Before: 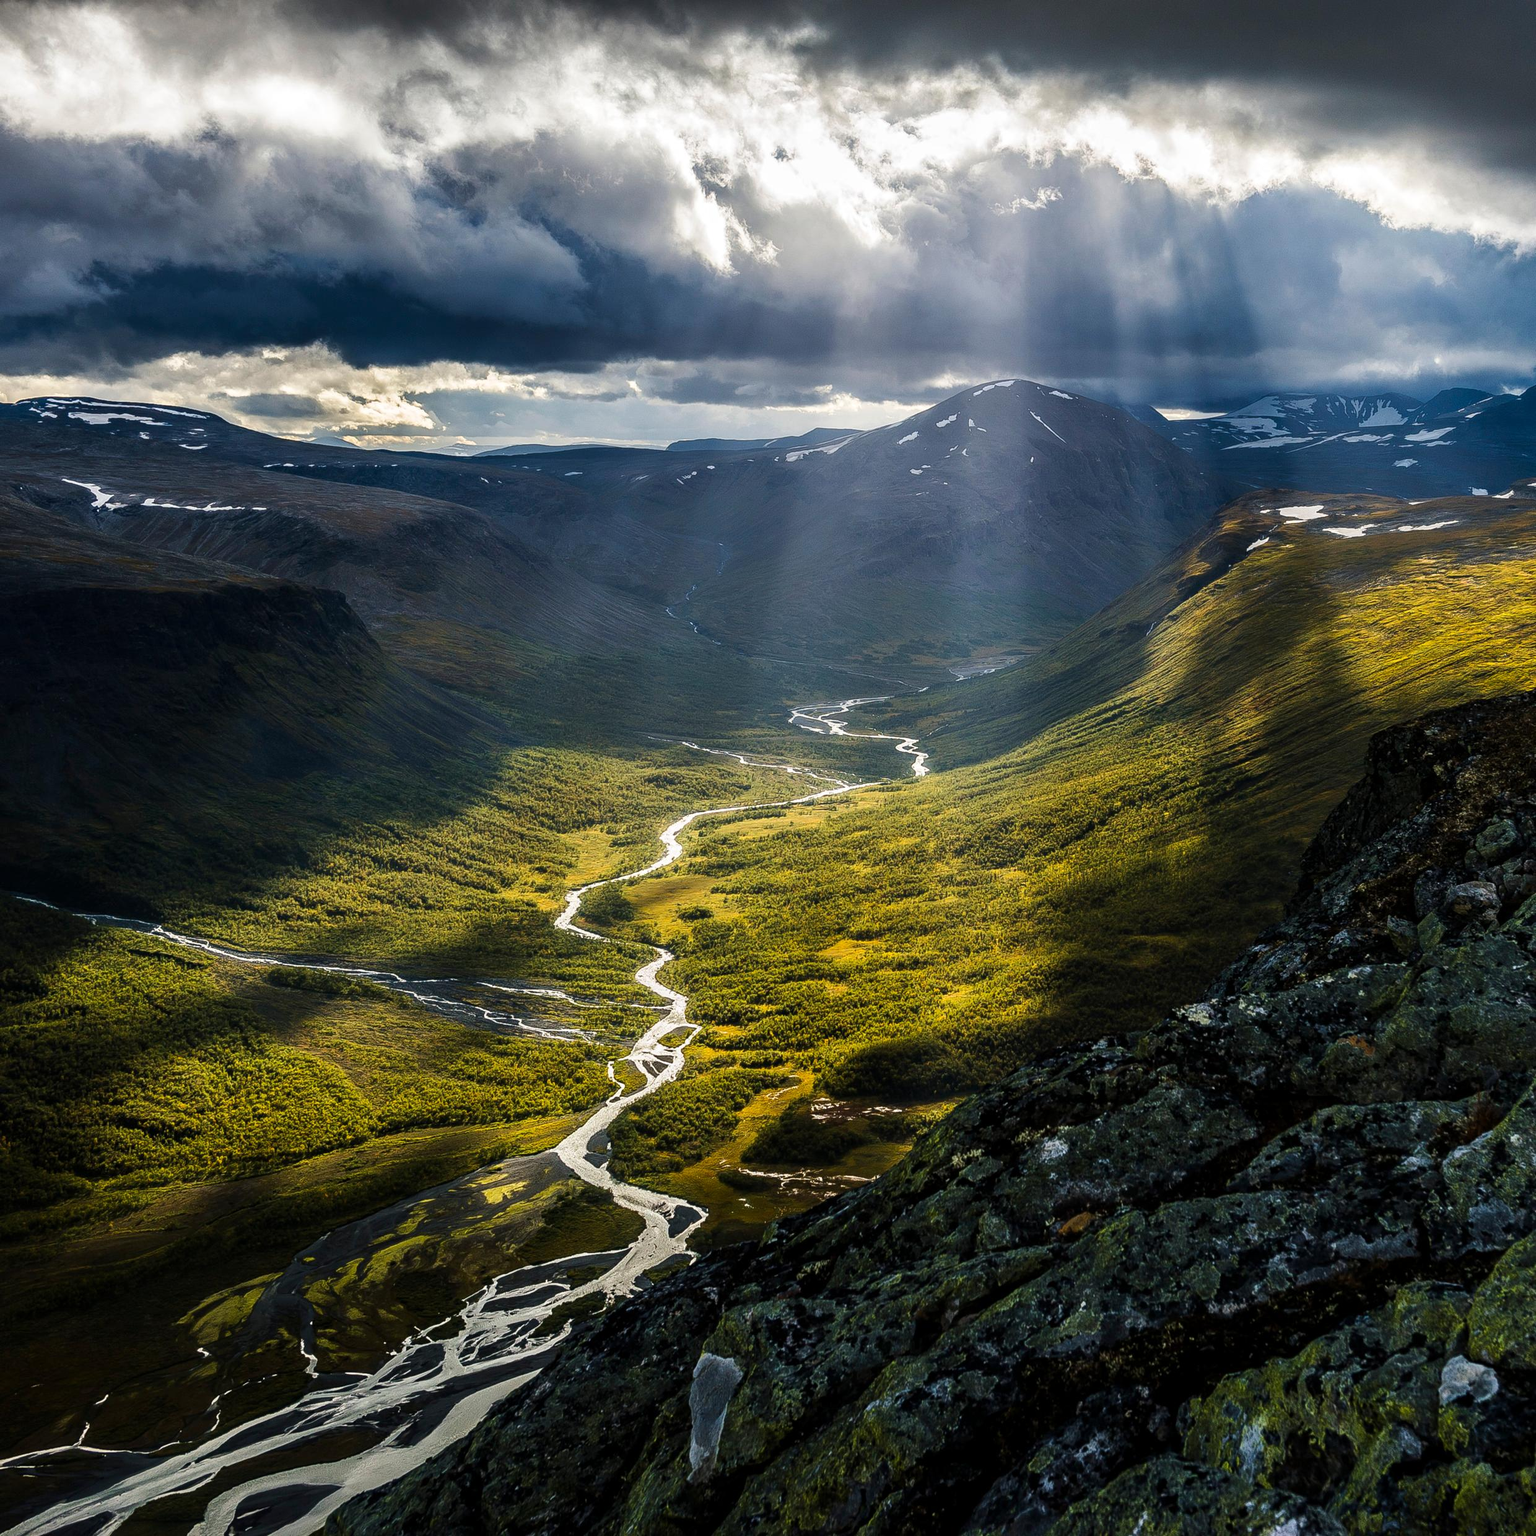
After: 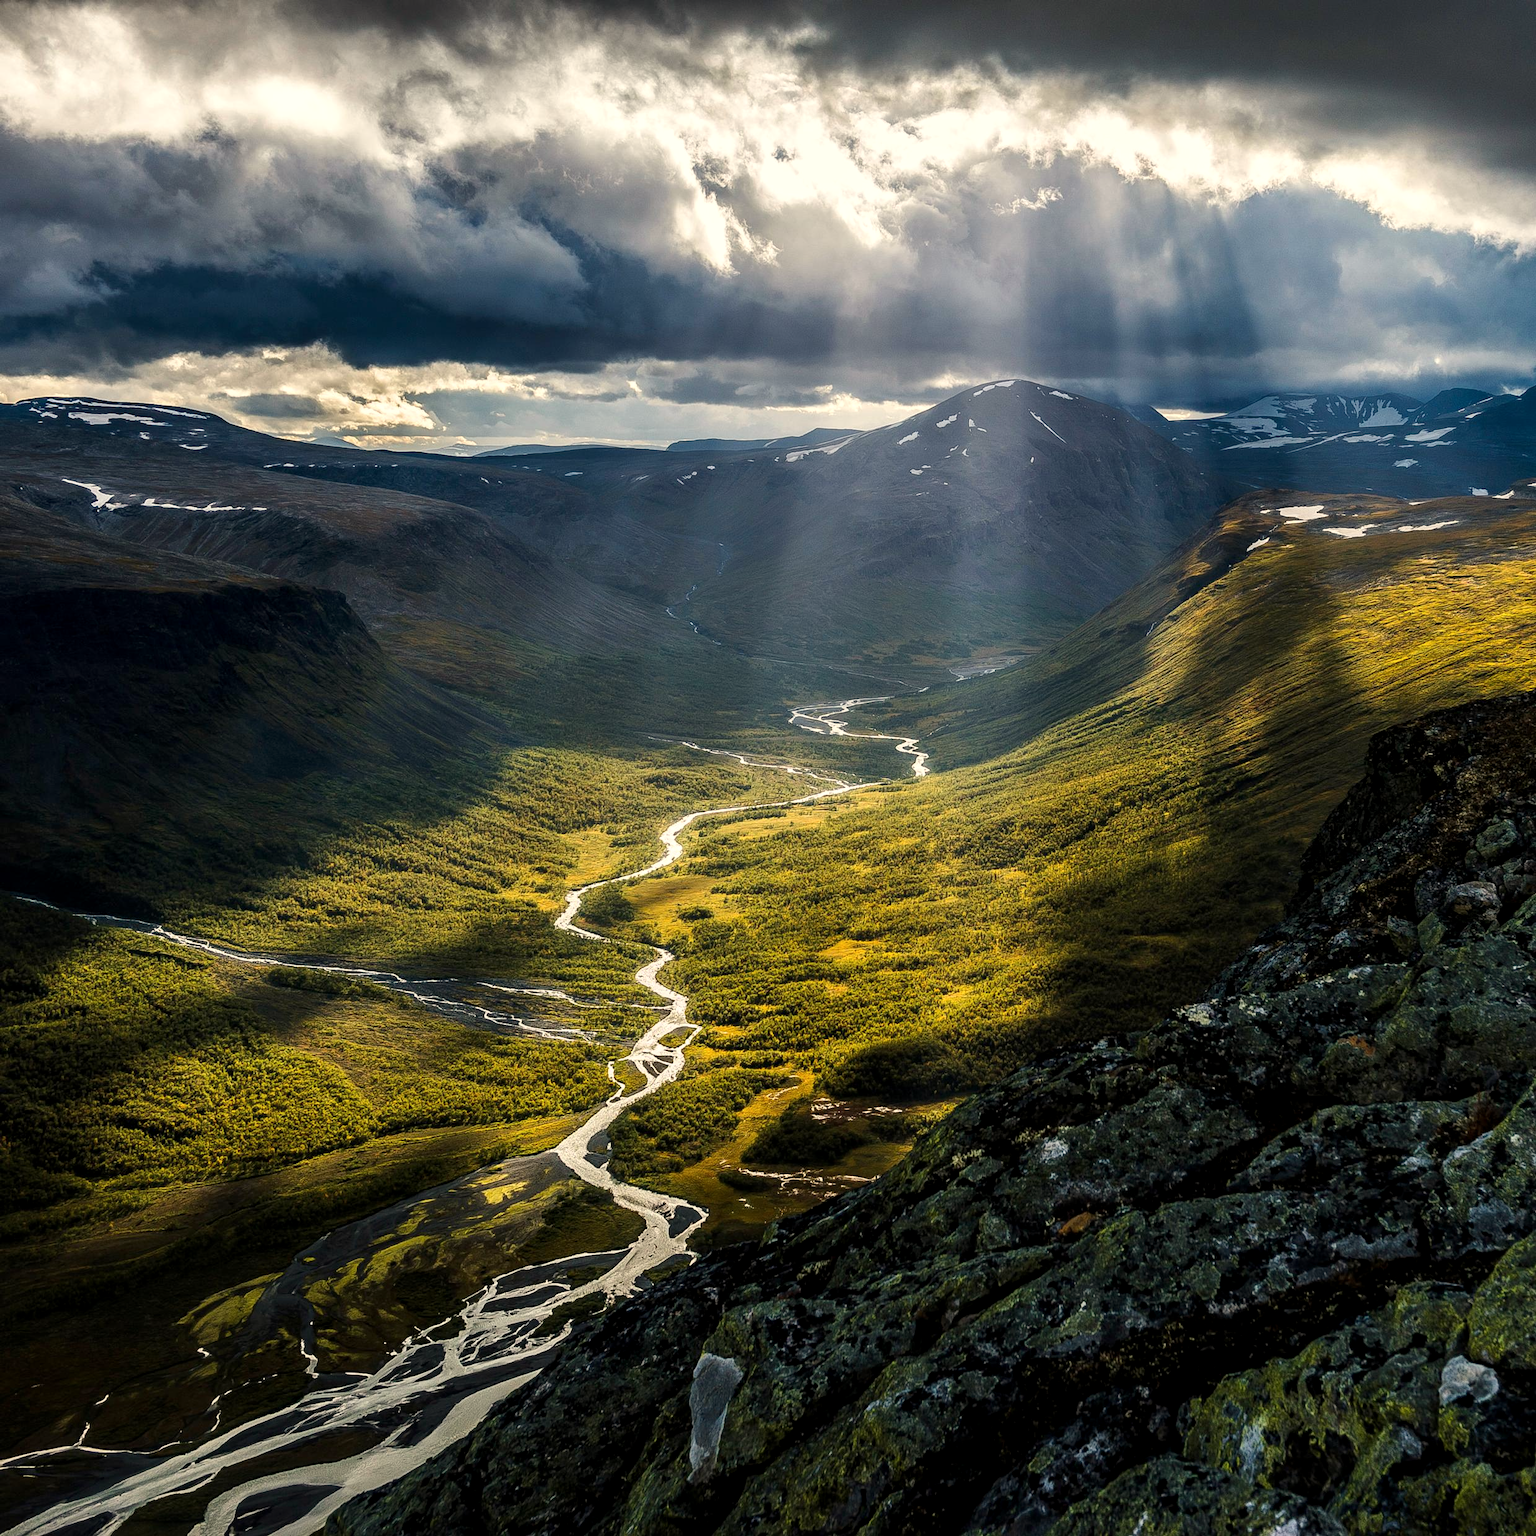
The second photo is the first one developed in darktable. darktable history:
white balance: red 1.045, blue 0.932
local contrast: highlights 100%, shadows 100%, detail 120%, midtone range 0.2
